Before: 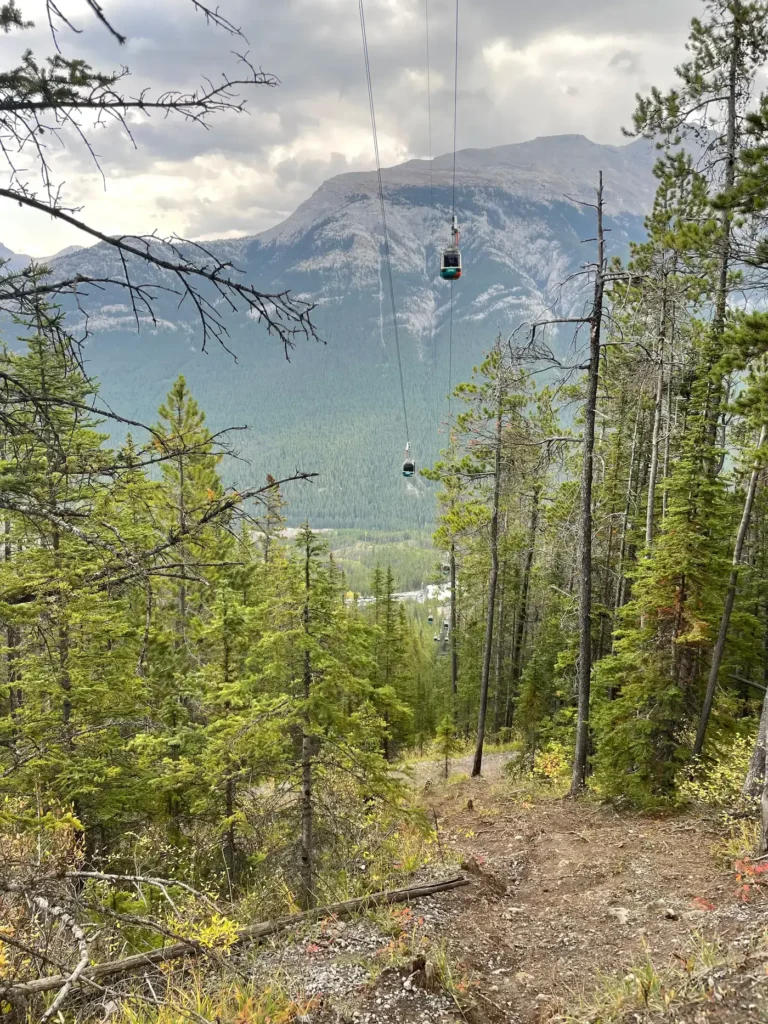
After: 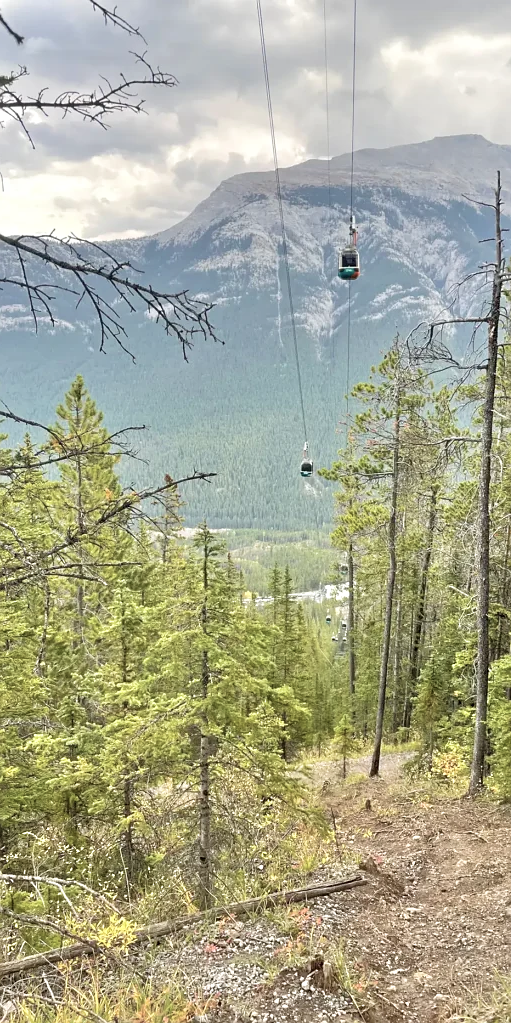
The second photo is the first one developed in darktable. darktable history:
contrast brightness saturation: contrast 0.1, saturation -0.3
velvia: on, module defaults
sharpen: radius 1
crop and rotate: left 13.342%, right 19.991%
tone equalizer: -7 EV 0.15 EV, -6 EV 0.6 EV, -5 EV 1.15 EV, -4 EV 1.33 EV, -3 EV 1.15 EV, -2 EV 0.6 EV, -1 EV 0.15 EV, mask exposure compensation -0.5 EV
